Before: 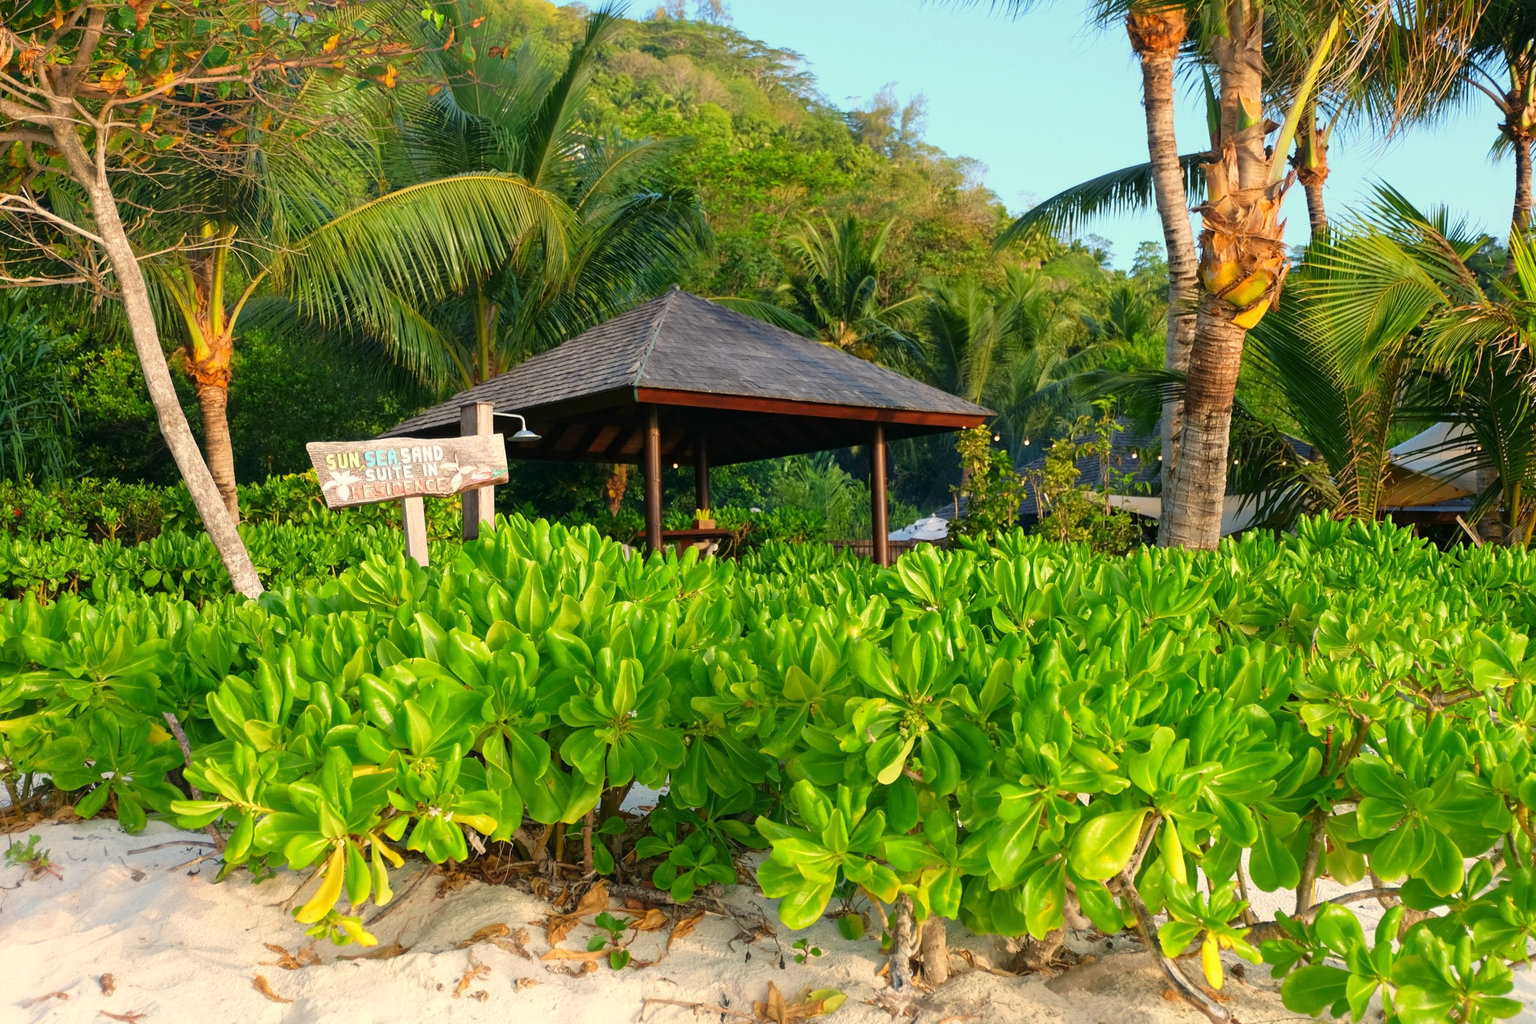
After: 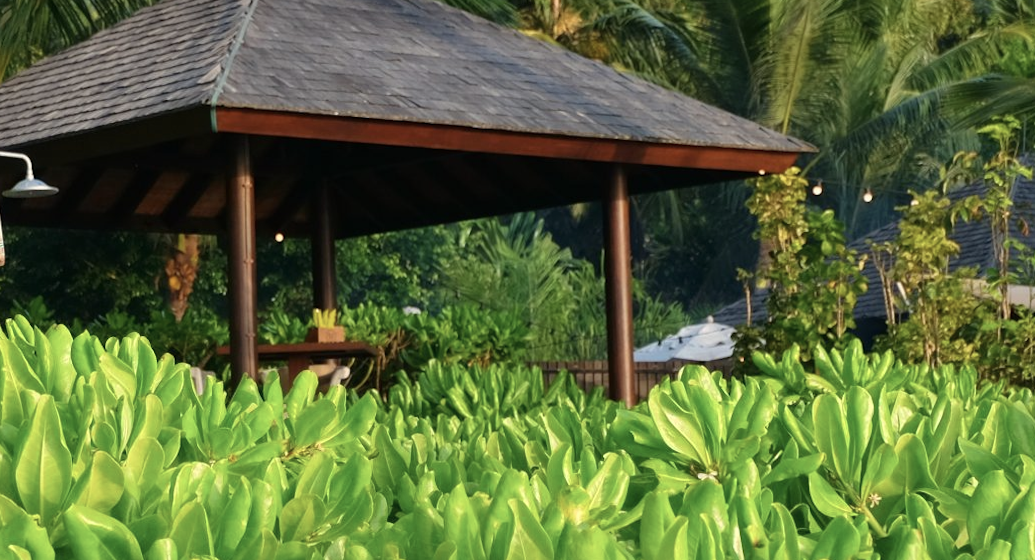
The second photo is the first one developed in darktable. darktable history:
rotate and perspective: lens shift (horizontal) -0.055, automatic cropping off
contrast brightness saturation: contrast 0.06, brightness -0.01, saturation -0.23
crop: left 31.751%, top 32.172%, right 27.8%, bottom 35.83%
color zones: curves: ch0 [(0.25, 0.5) (0.463, 0.627) (0.484, 0.637) (0.75, 0.5)]
